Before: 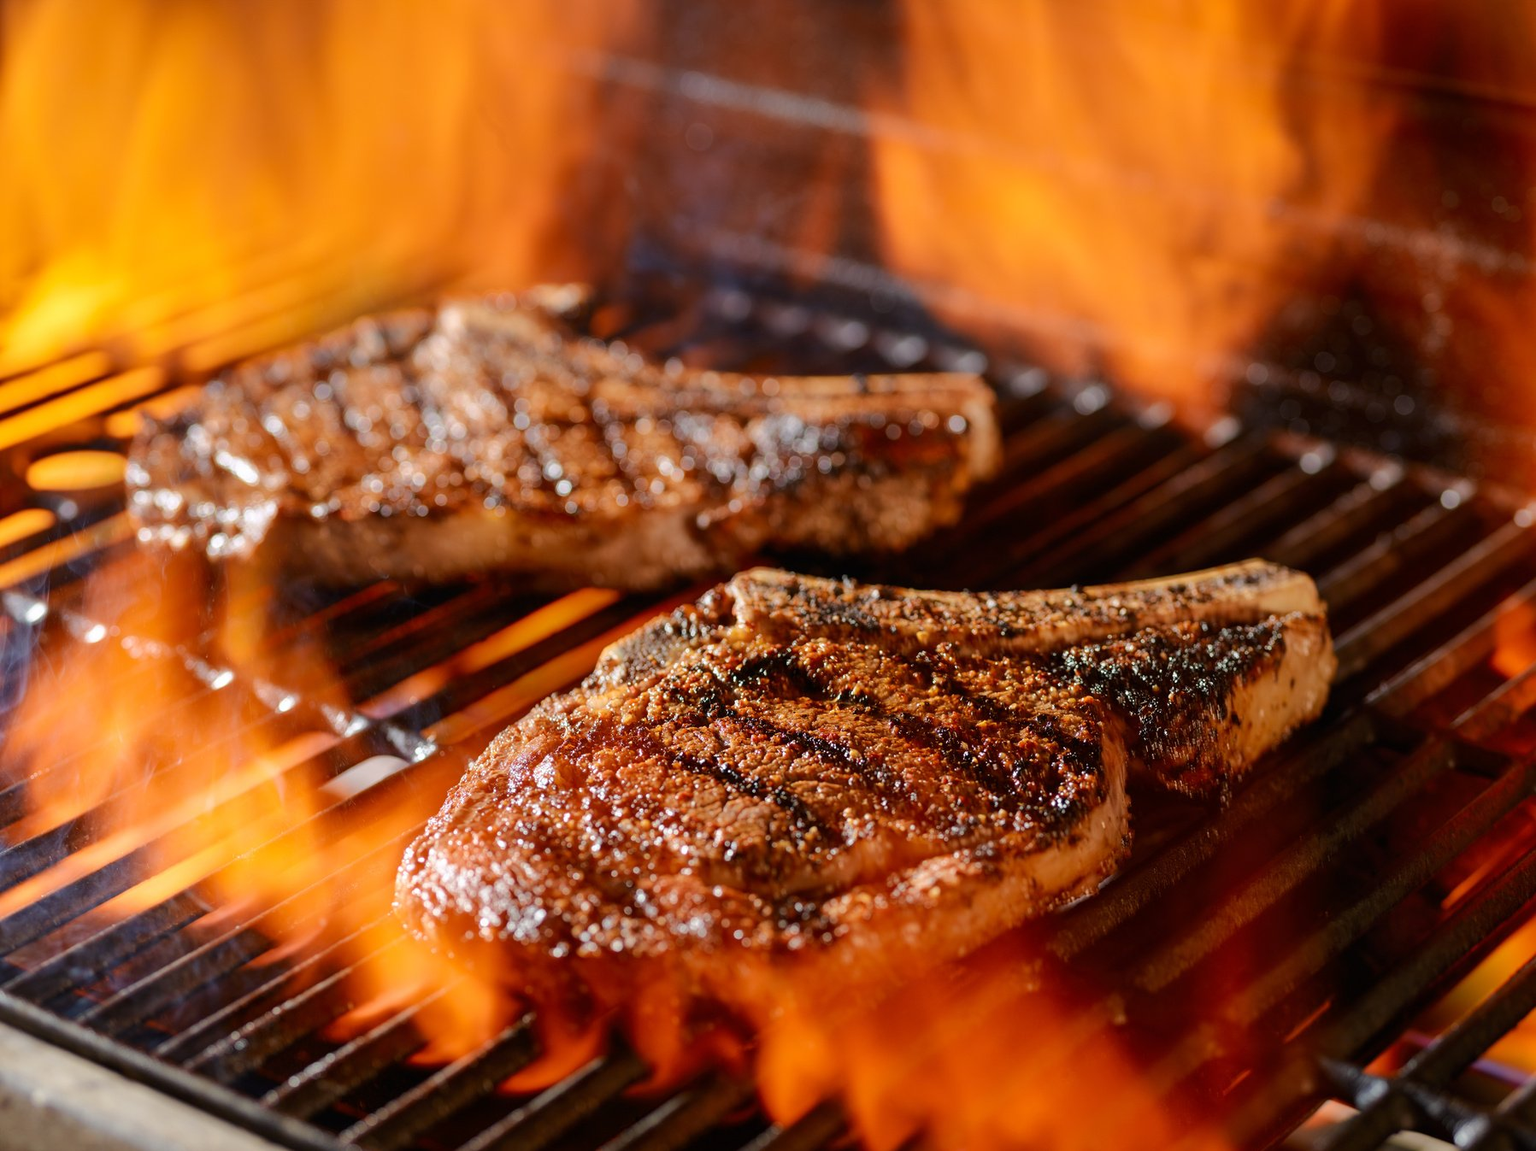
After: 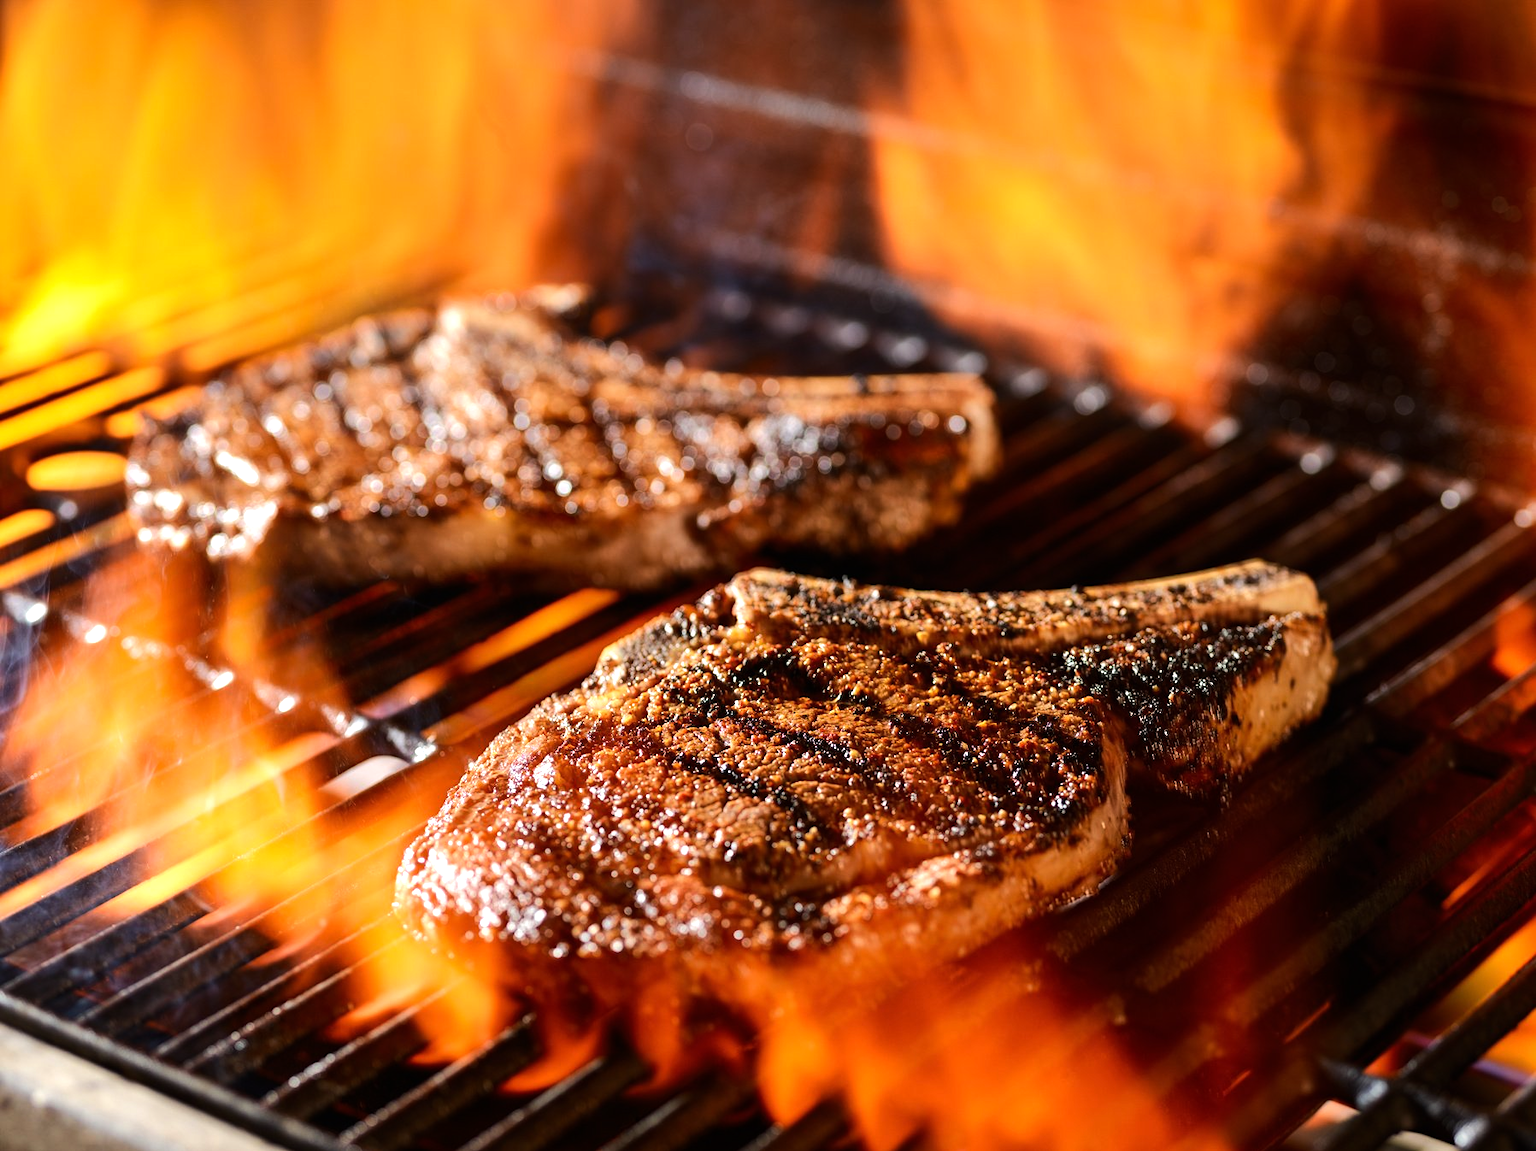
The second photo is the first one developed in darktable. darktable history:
tone equalizer: -8 EV -0.728 EV, -7 EV -0.714 EV, -6 EV -0.588 EV, -5 EV -0.362 EV, -3 EV 0.398 EV, -2 EV 0.6 EV, -1 EV 0.677 EV, +0 EV 0.742 EV, edges refinement/feathering 500, mask exposure compensation -1.57 EV, preserve details no
